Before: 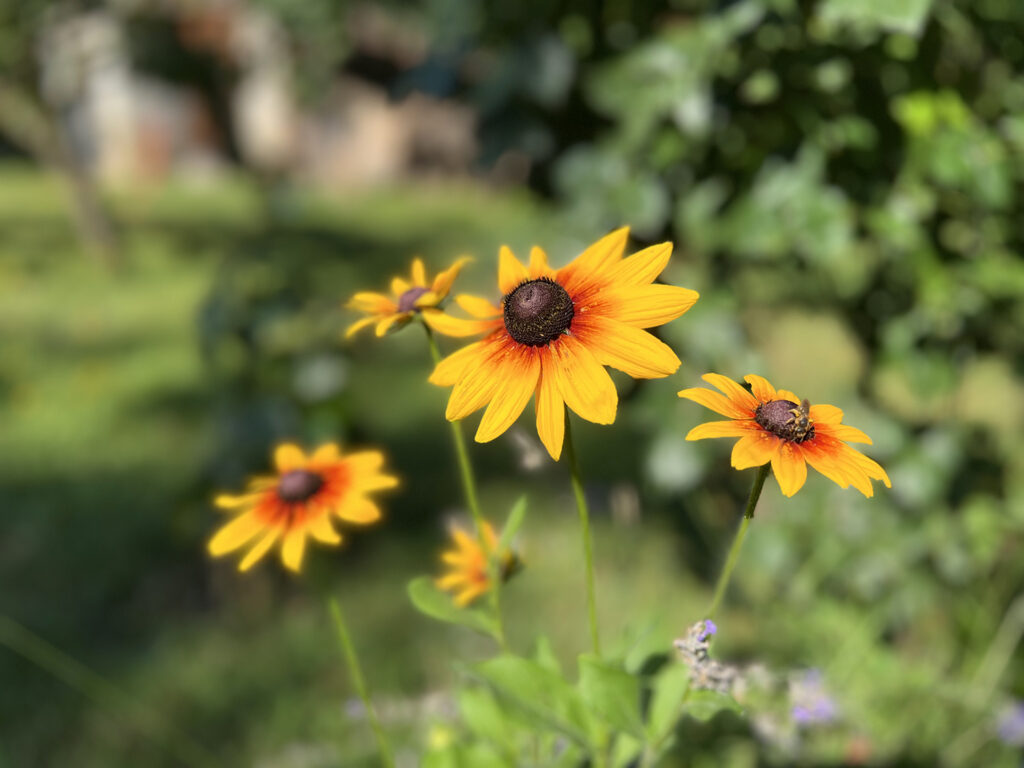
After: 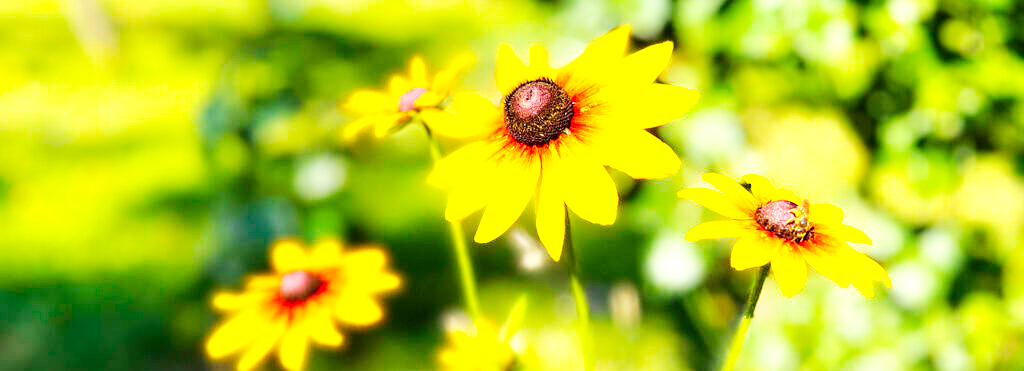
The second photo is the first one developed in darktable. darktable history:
crop and rotate: top 26.056%, bottom 25.543%
color balance rgb: perceptual saturation grading › global saturation 25%, global vibrance 20%
base curve: curves: ch0 [(0, 0) (0.007, 0.004) (0.027, 0.03) (0.046, 0.07) (0.207, 0.54) (0.442, 0.872) (0.673, 0.972) (1, 1)], preserve colors none
exposure: black level correction 0, exposure 0.7 EV, compensate exposure bias true, compensate highlight preservation false
shadows and highlights: radius 93.07, shadows -14.46, white point adjustment 0.23, highlights 31.48, compress 48.23%, highlights color adjustment 52.79%, soften with gaussian
local contrast: highlights 100%, shadows 100%, detail 120%, midtone range 0.2
